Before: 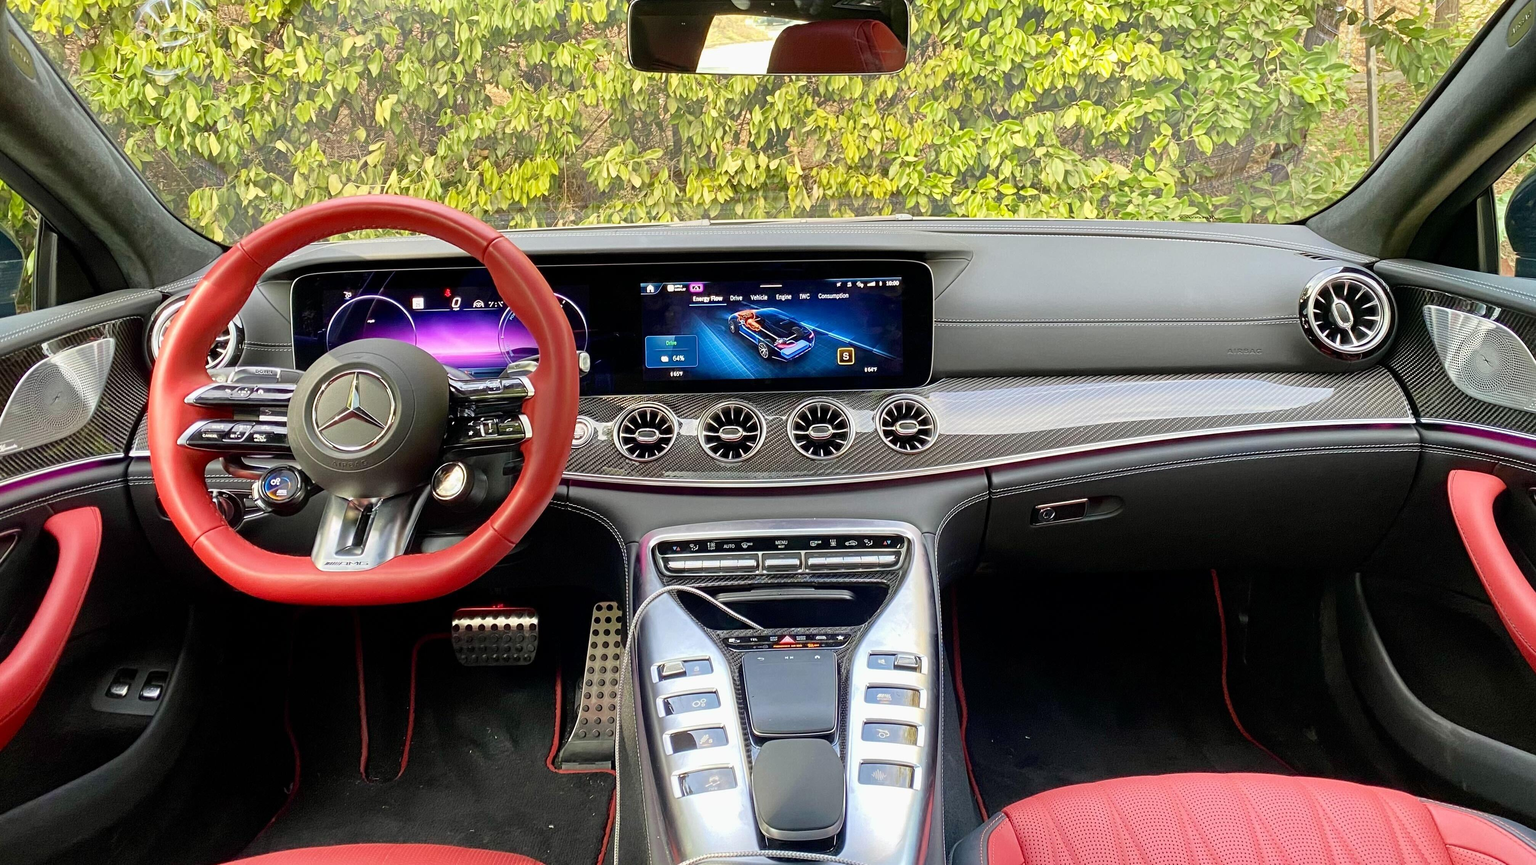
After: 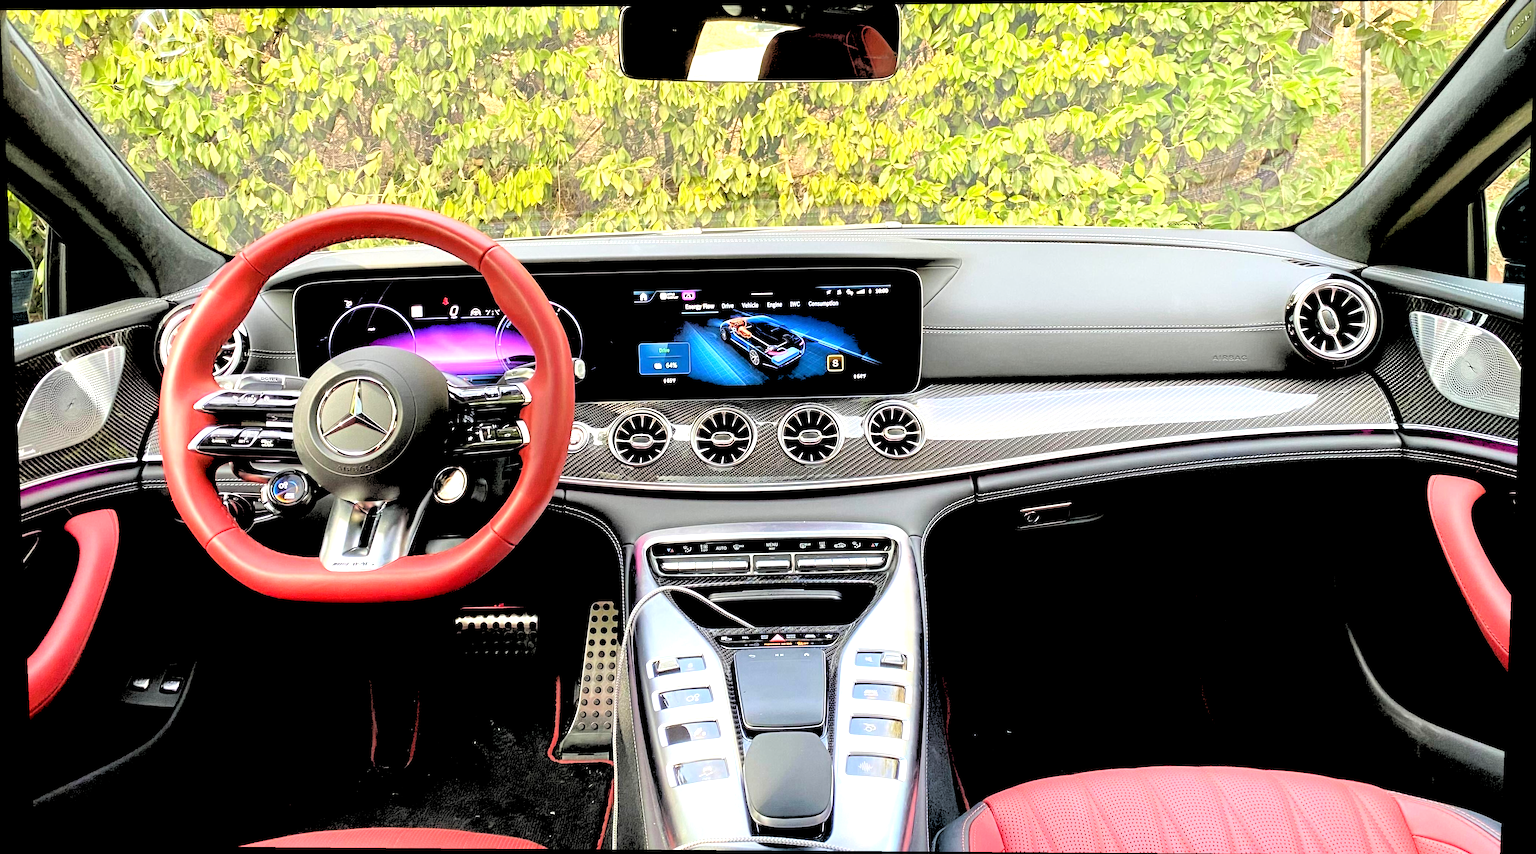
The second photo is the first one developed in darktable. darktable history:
rotate and perspective: lens shift (vertical) 0.048, lens shift (horizontal) -0.024, automatic cropping off
tone equalizer: -8 EV -0.75 EV, -7 EV -0.7 EV, -6 EV -0.6 EV, -5 EV -0.4 EV, -3 EV 0.4 EV, -2 EV 0.6 EV, -1 EV 0.7 EV, +0 EV 0.75 EV, edges refinement/feathering 500, mask exposure compensation -1.57 EV, preserve details no
rgb levels: levels [[0.027, 0.429, 0.996], [0, 0.5, 1], [0, 0.5, 1]]
